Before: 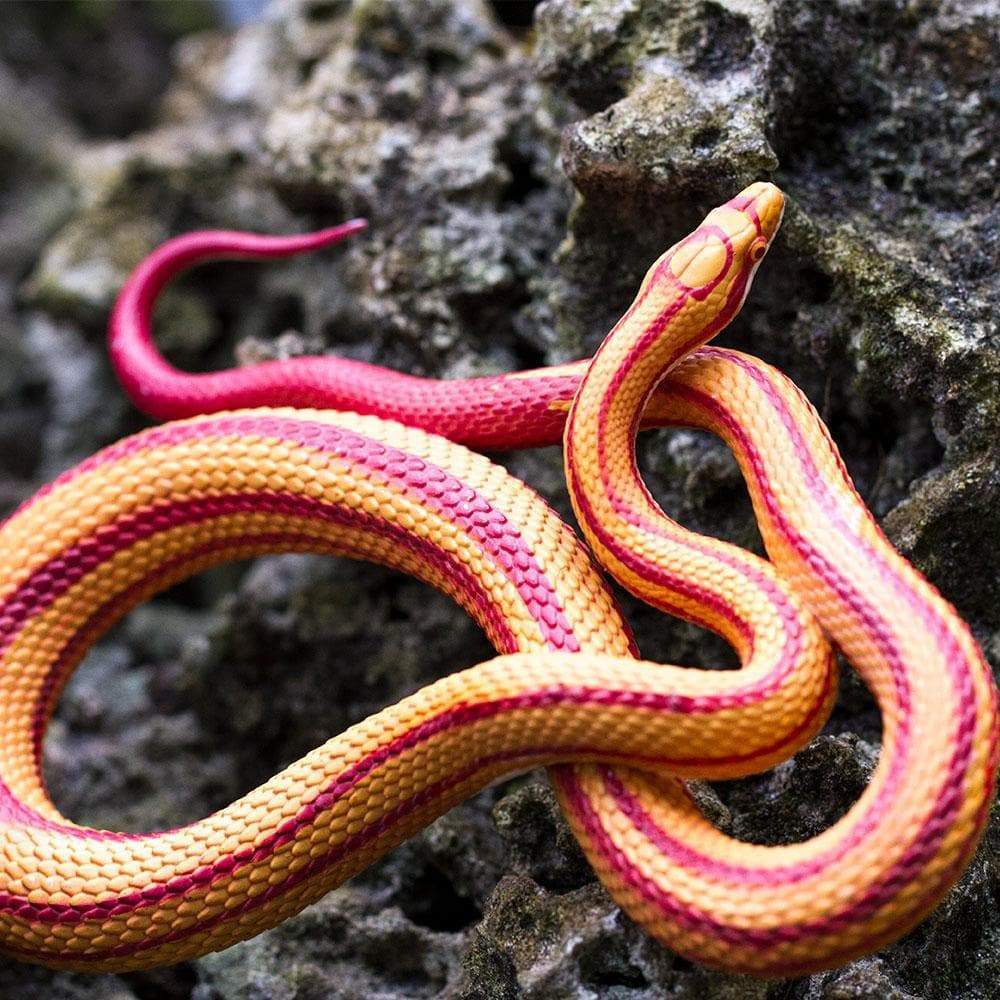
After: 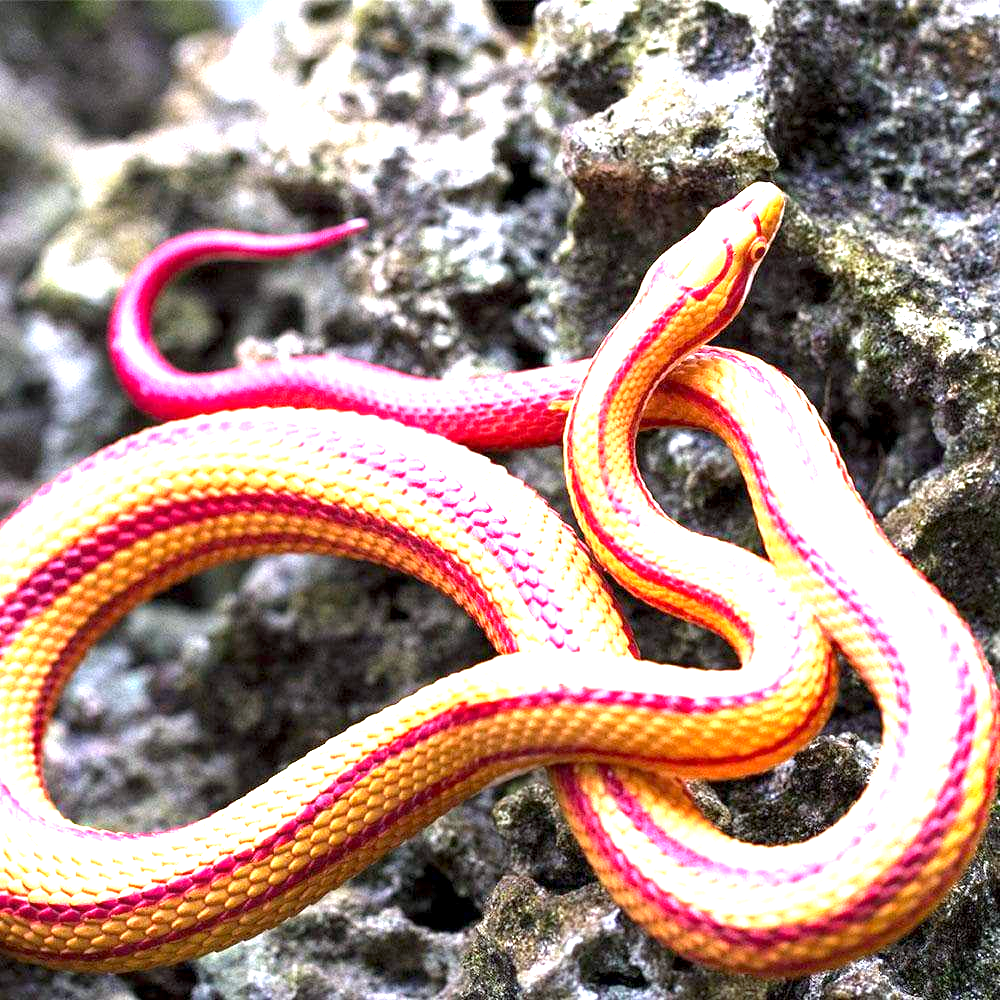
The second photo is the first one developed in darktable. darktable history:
exposure: black level correction 0.001, exposure 1.822 EV, compensate exposure bias true, compensate highlight preservation false
white balance: red 0.982, blue 1.018
